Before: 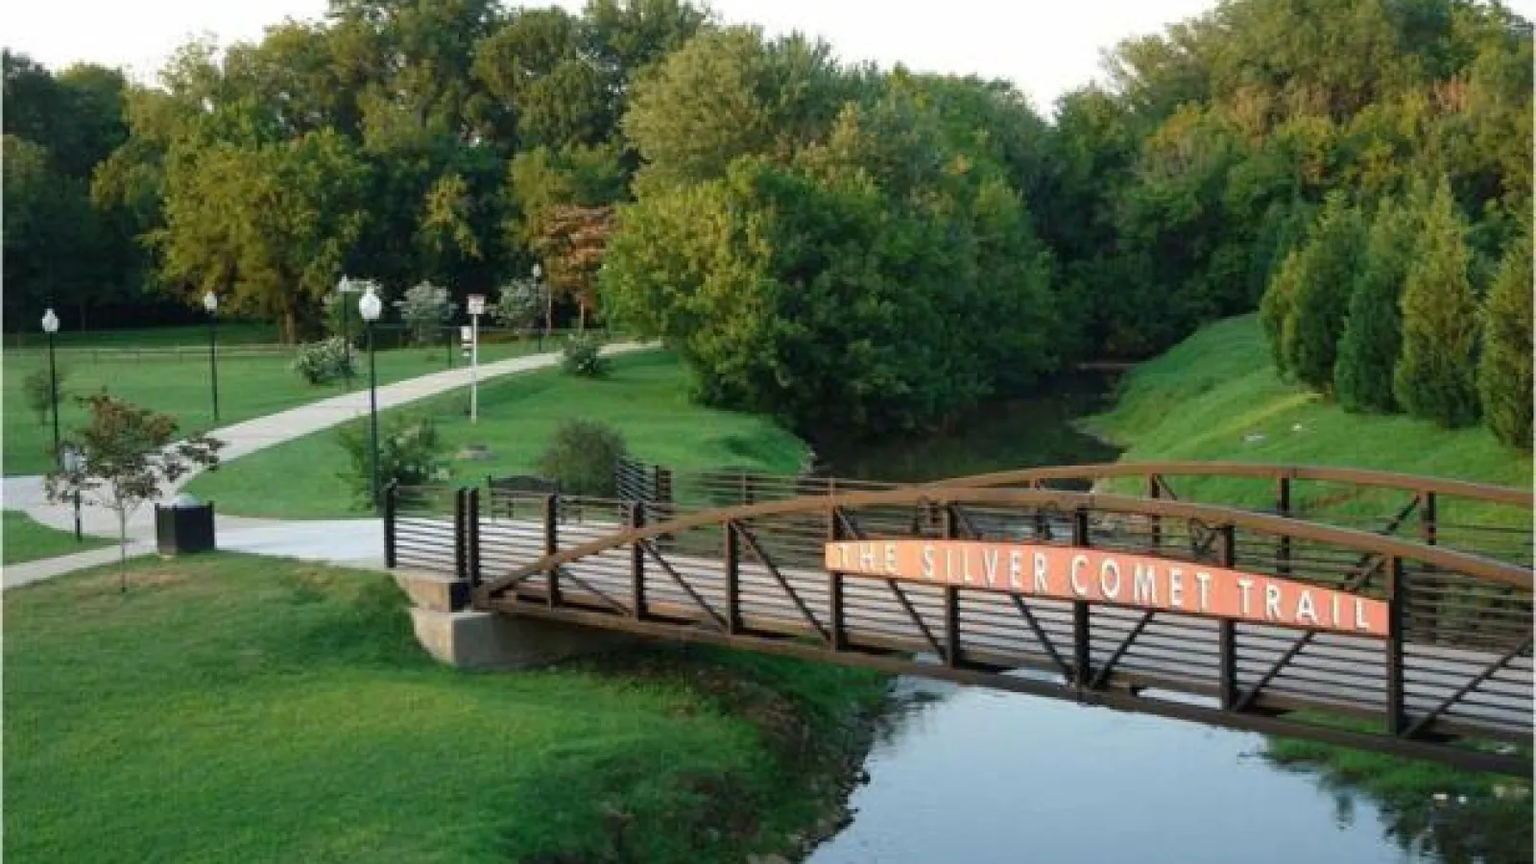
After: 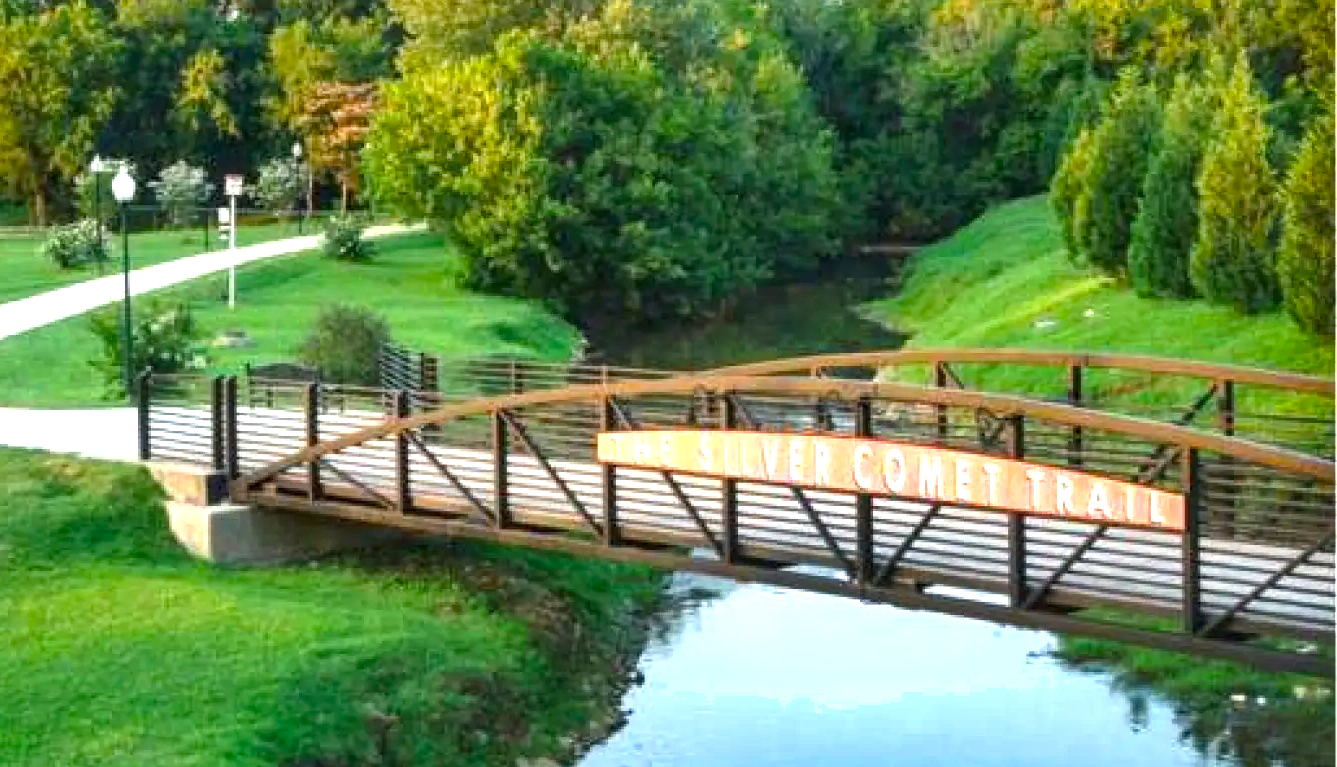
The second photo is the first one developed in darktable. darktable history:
exposure: black level correction 0, exposure 1.2 EV, compensate exposure bias true, compensate highlight preservation false
crop: left 16.382%, top 14.742%
local contrast: on, module defaults
shadows and highlights: low approximation 0.01, soften with gaussian
color balance rgb: shadows lift › chroma 0.912%, shadows lift › hue 110.86°, perceptual saturation grading › global saturation 25.193%
